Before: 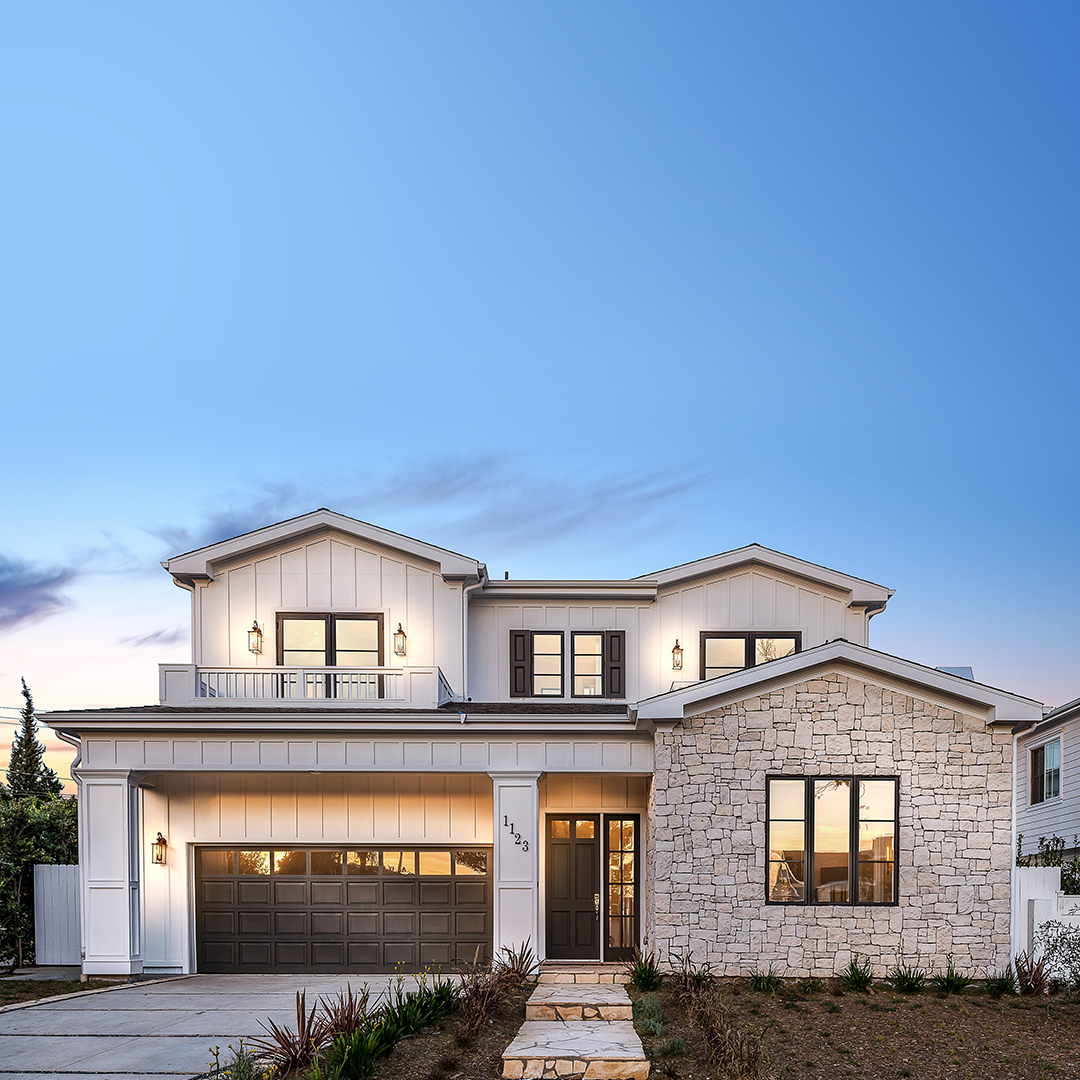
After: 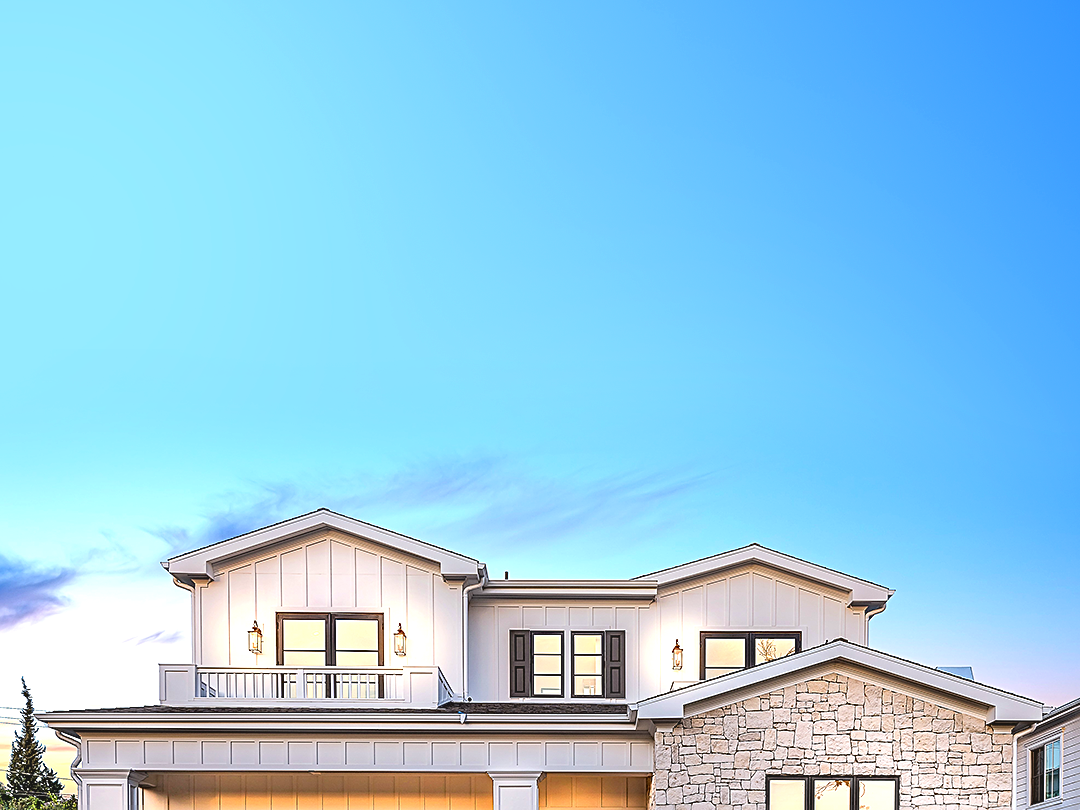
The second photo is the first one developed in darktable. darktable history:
crop: bottom 24.988%
sharpen: on, module defaults
contrast brightness saturation: contrast -0.104, brightness 0.054, saturation 0.08
haze removal: adaptive false
tone equalizer: -8 EV -0.785 EV, -7 EV -0.669 EV, -6 EV -0.626 EV, -5 EV -0.395 EV, -3 EV 0.384 EV, -2 EV 0.6 EV, -1 EV 0.677 EV, +0 EV 0.78 EV
